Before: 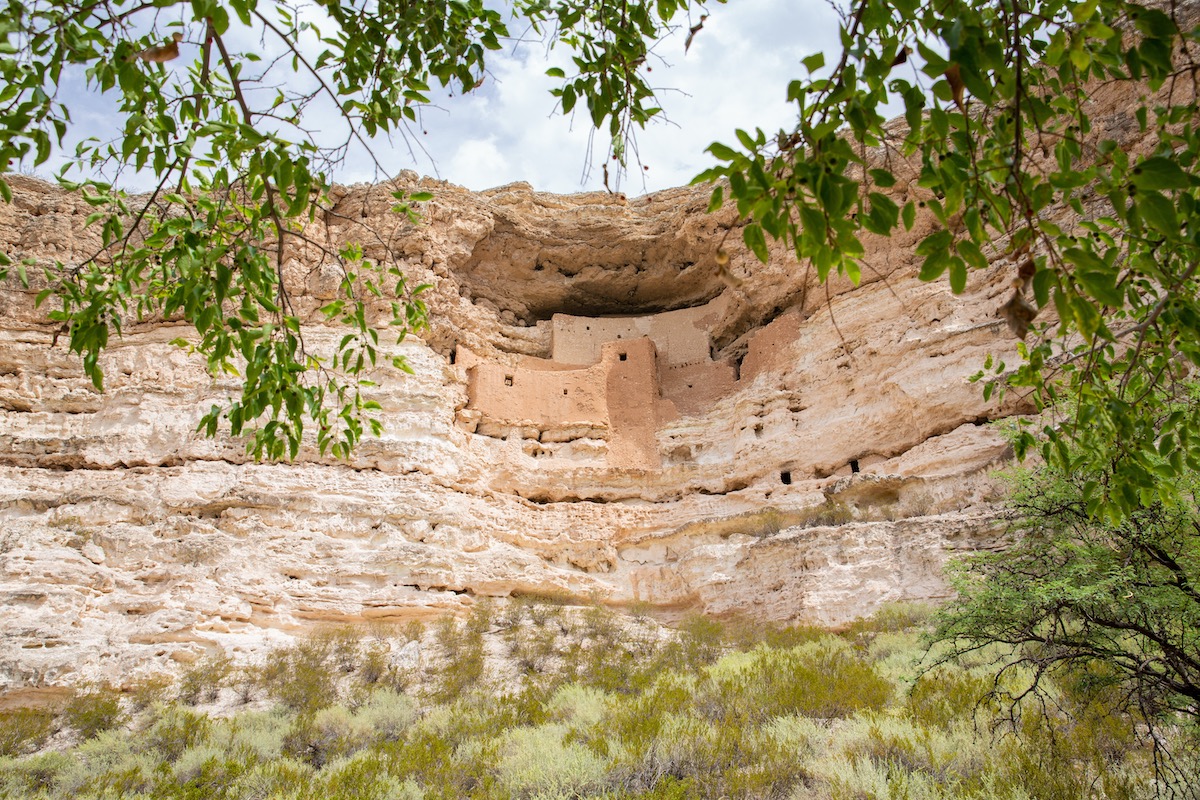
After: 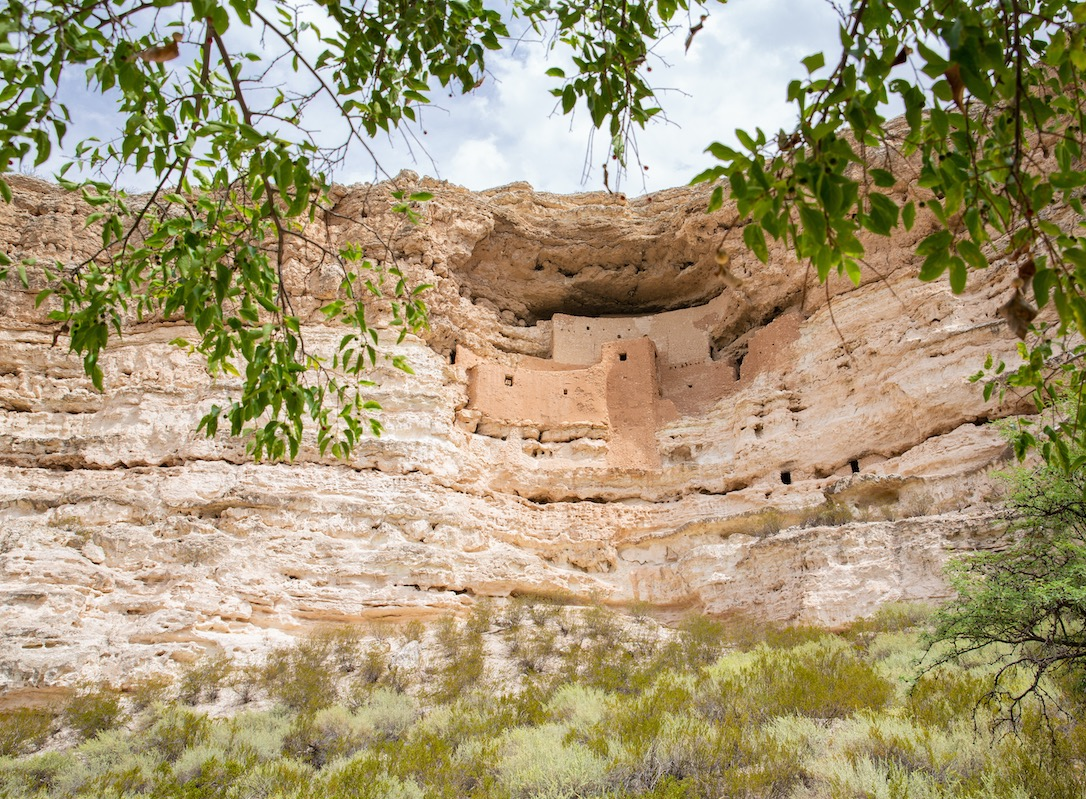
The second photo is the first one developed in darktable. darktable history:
crop: right 9.484%, bottom 0.026%
levels: mode automatic, levels [0, 0.618, 1]
